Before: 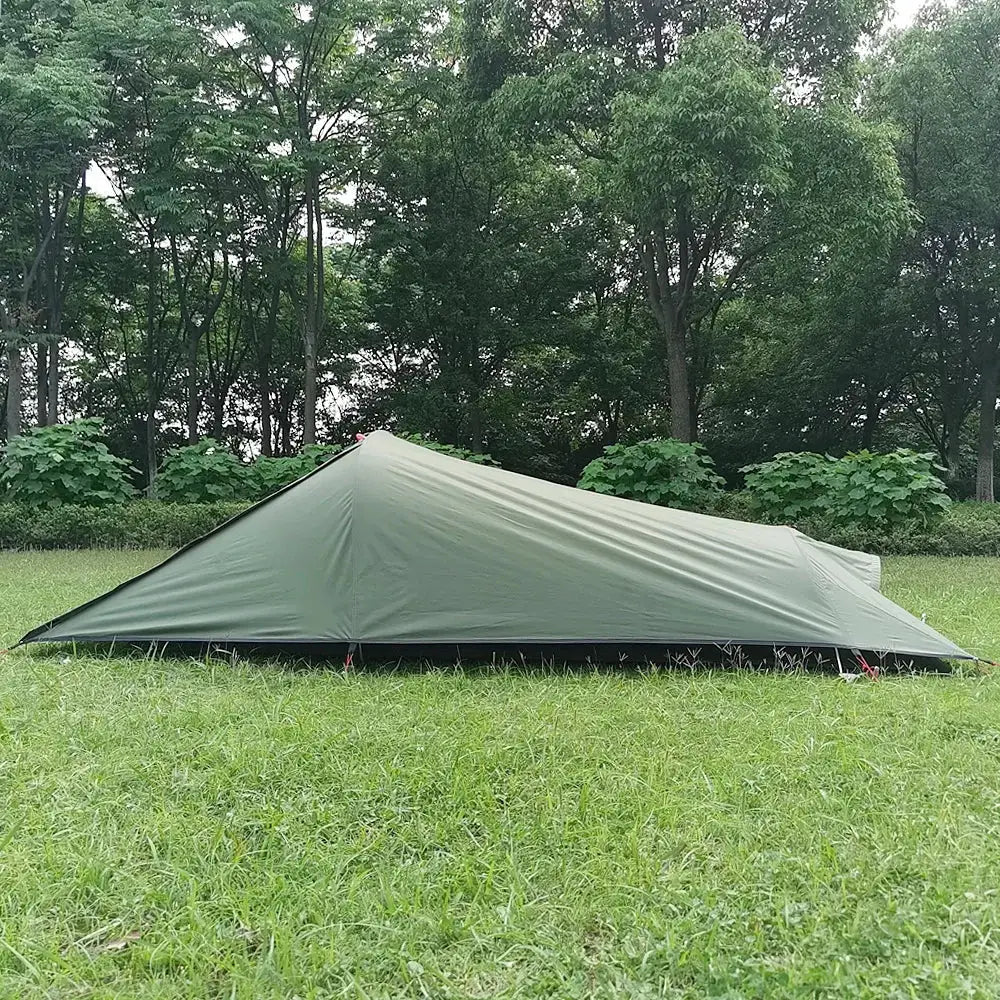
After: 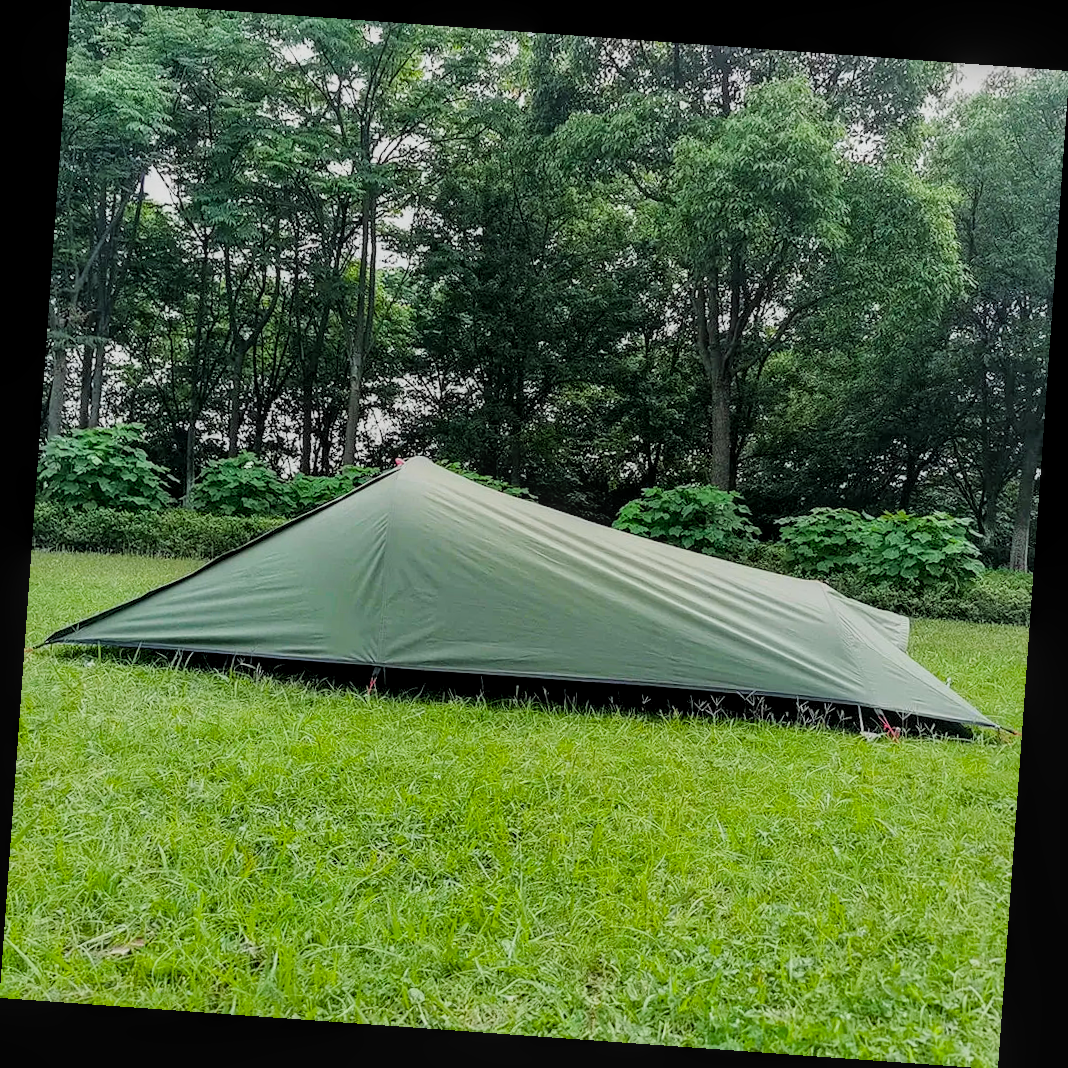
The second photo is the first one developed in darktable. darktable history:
filmic rgb: black relative exposure -5 EV, hardness 2.88, contrast 1.1, highlights saturation mix -20%
rotate and perspective: rotation 4.1°, automatic cropping off
color balance rgb: linear chroma grading › global chroma 15%, perceptual saturation grading › global saturation 30%
local contrast: on, module defaults
